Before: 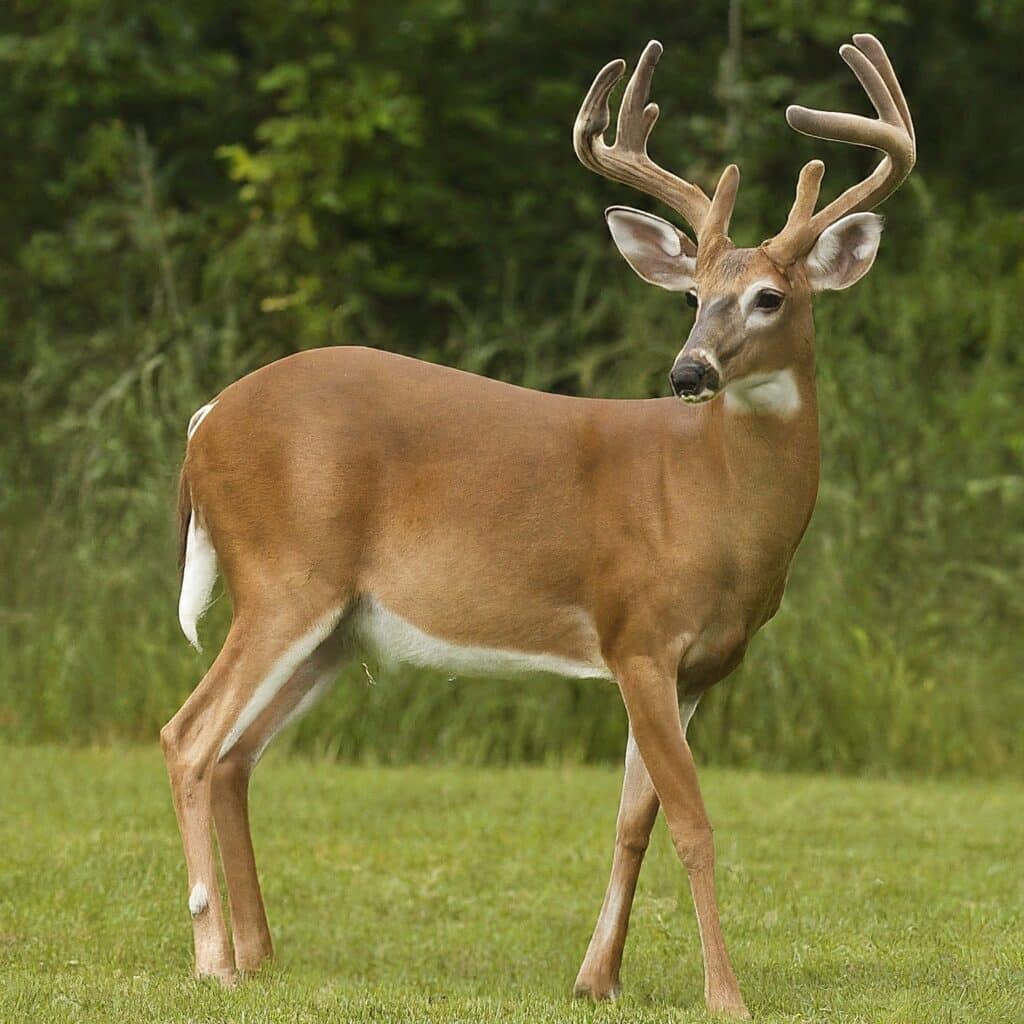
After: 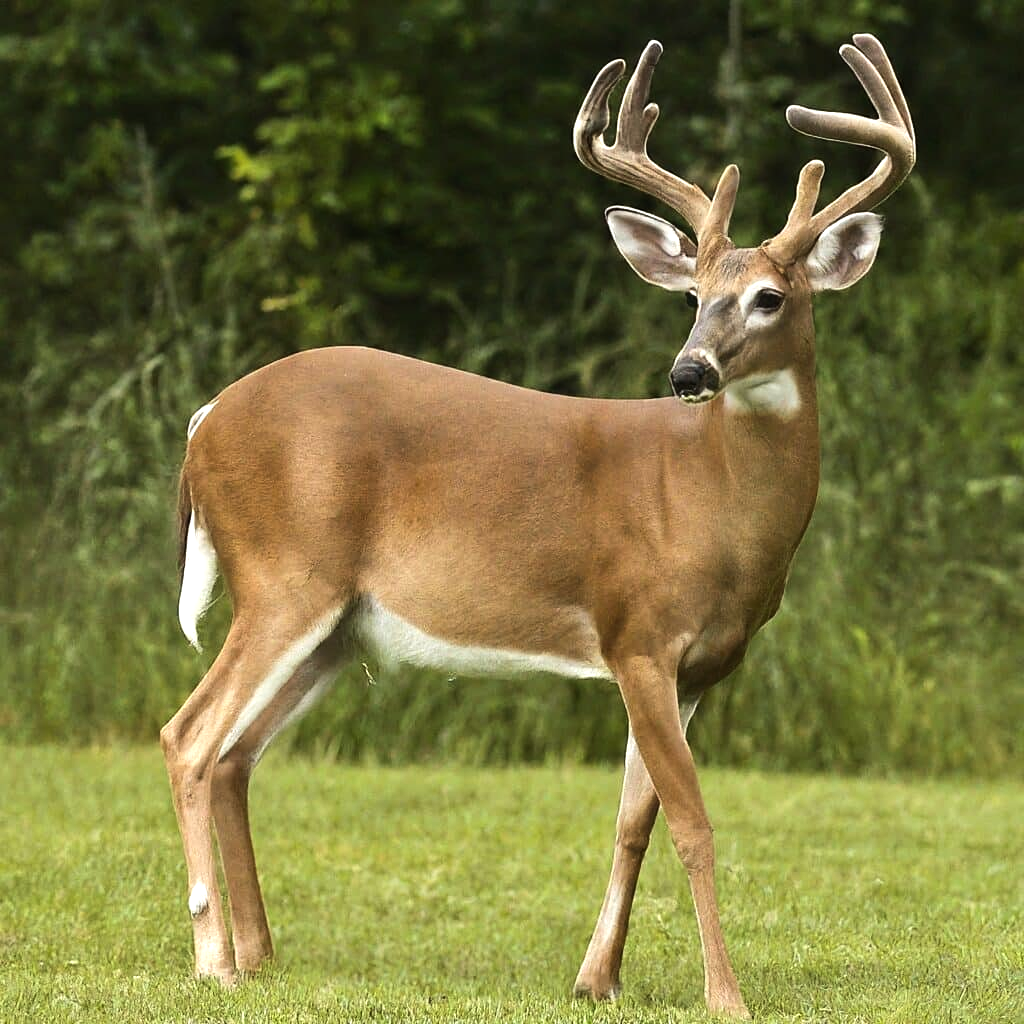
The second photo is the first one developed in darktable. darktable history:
white balance: red 0.988, blue 1.017
tone equalizer: -8 EV -0.75 EV, -7 EV -0.7 EV, -6 EV -0.6 EV, -5 EV -0.4 EV, -3 EV 0.4 EV, -2 EV 0.6 EV, -1 EV 0.7 EV, +0 EV 0.75 EV, edges refinement/feathering 500, mask exposure compensation -1.57 EV, preserve details no
